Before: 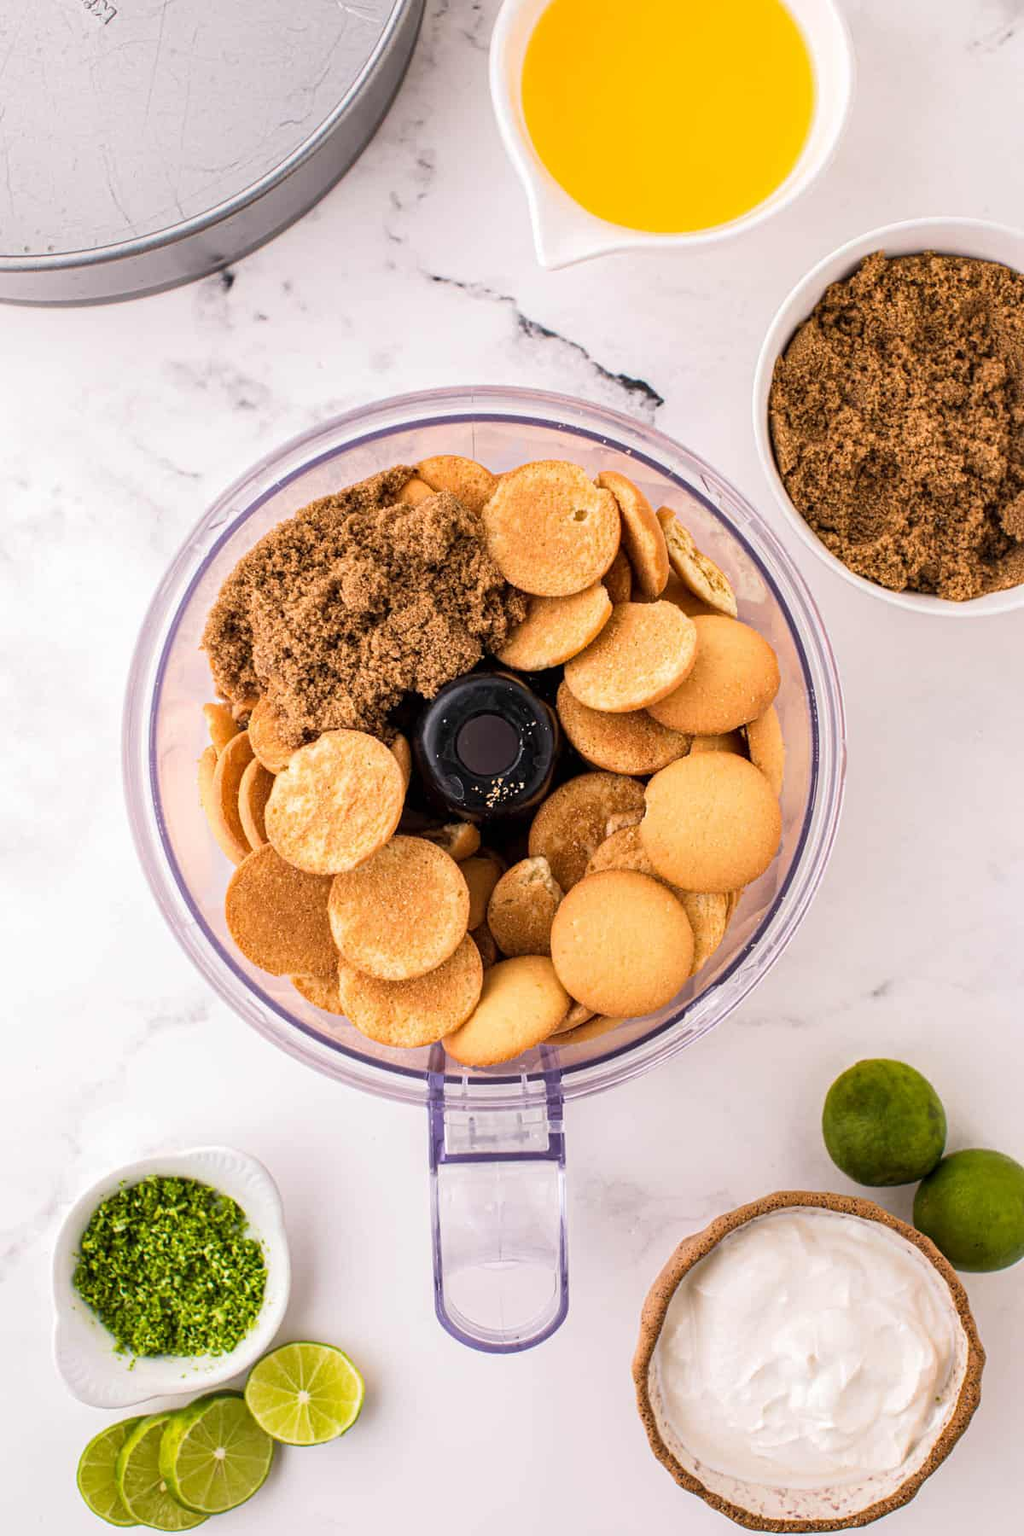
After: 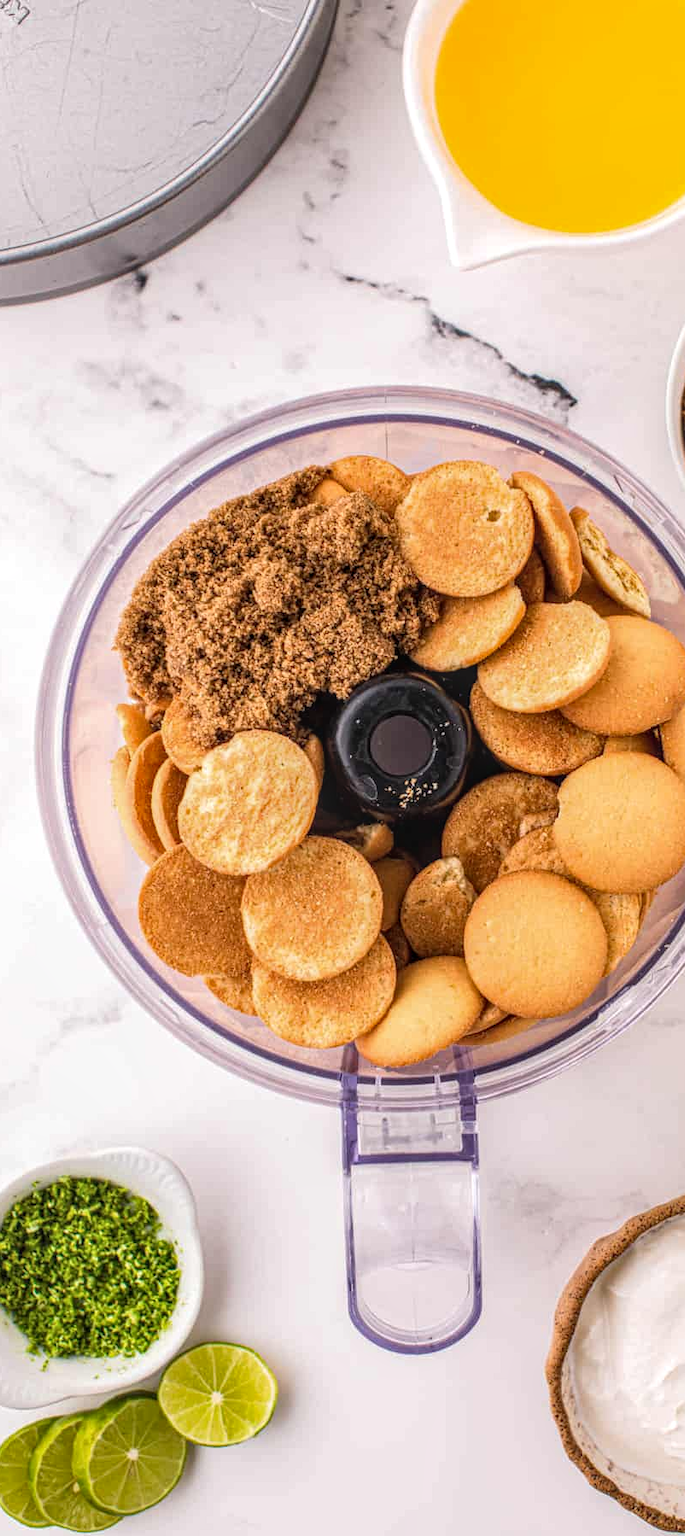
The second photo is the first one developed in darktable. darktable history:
crop and rotate: left 8.532%, right 24.489%
local contrast: highlights 3%, shadows 6%, detail 133%
